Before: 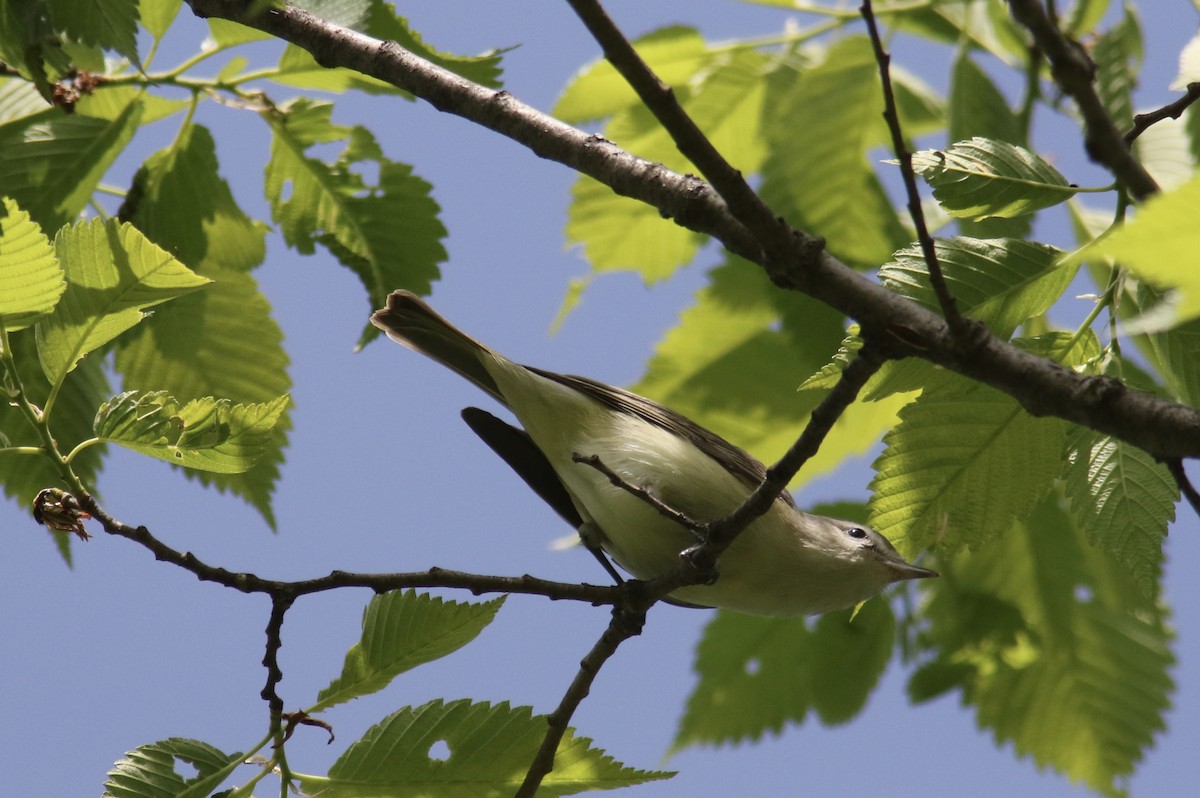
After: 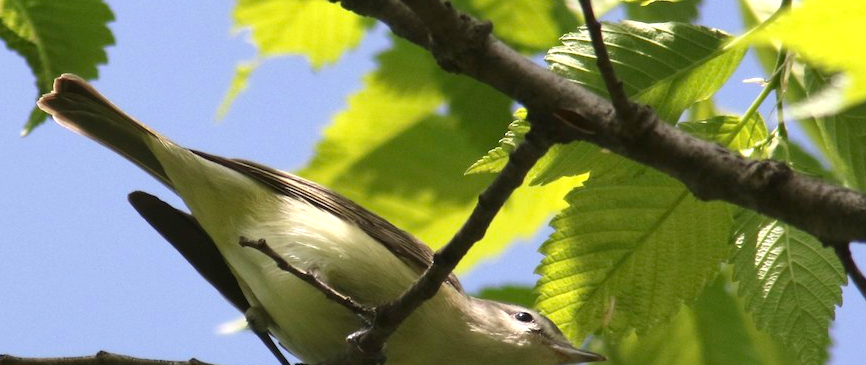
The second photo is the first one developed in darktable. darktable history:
crop and rotate: left 27.798%, top 27.072%, bottom 27.108%
exposure: black level correction 0, exposure 0.696 EV, compensate highlight preservation false
local contrast: mode bilateral grid, contrast 20, coarseness 50, detail 119%, midtone range 0.2
